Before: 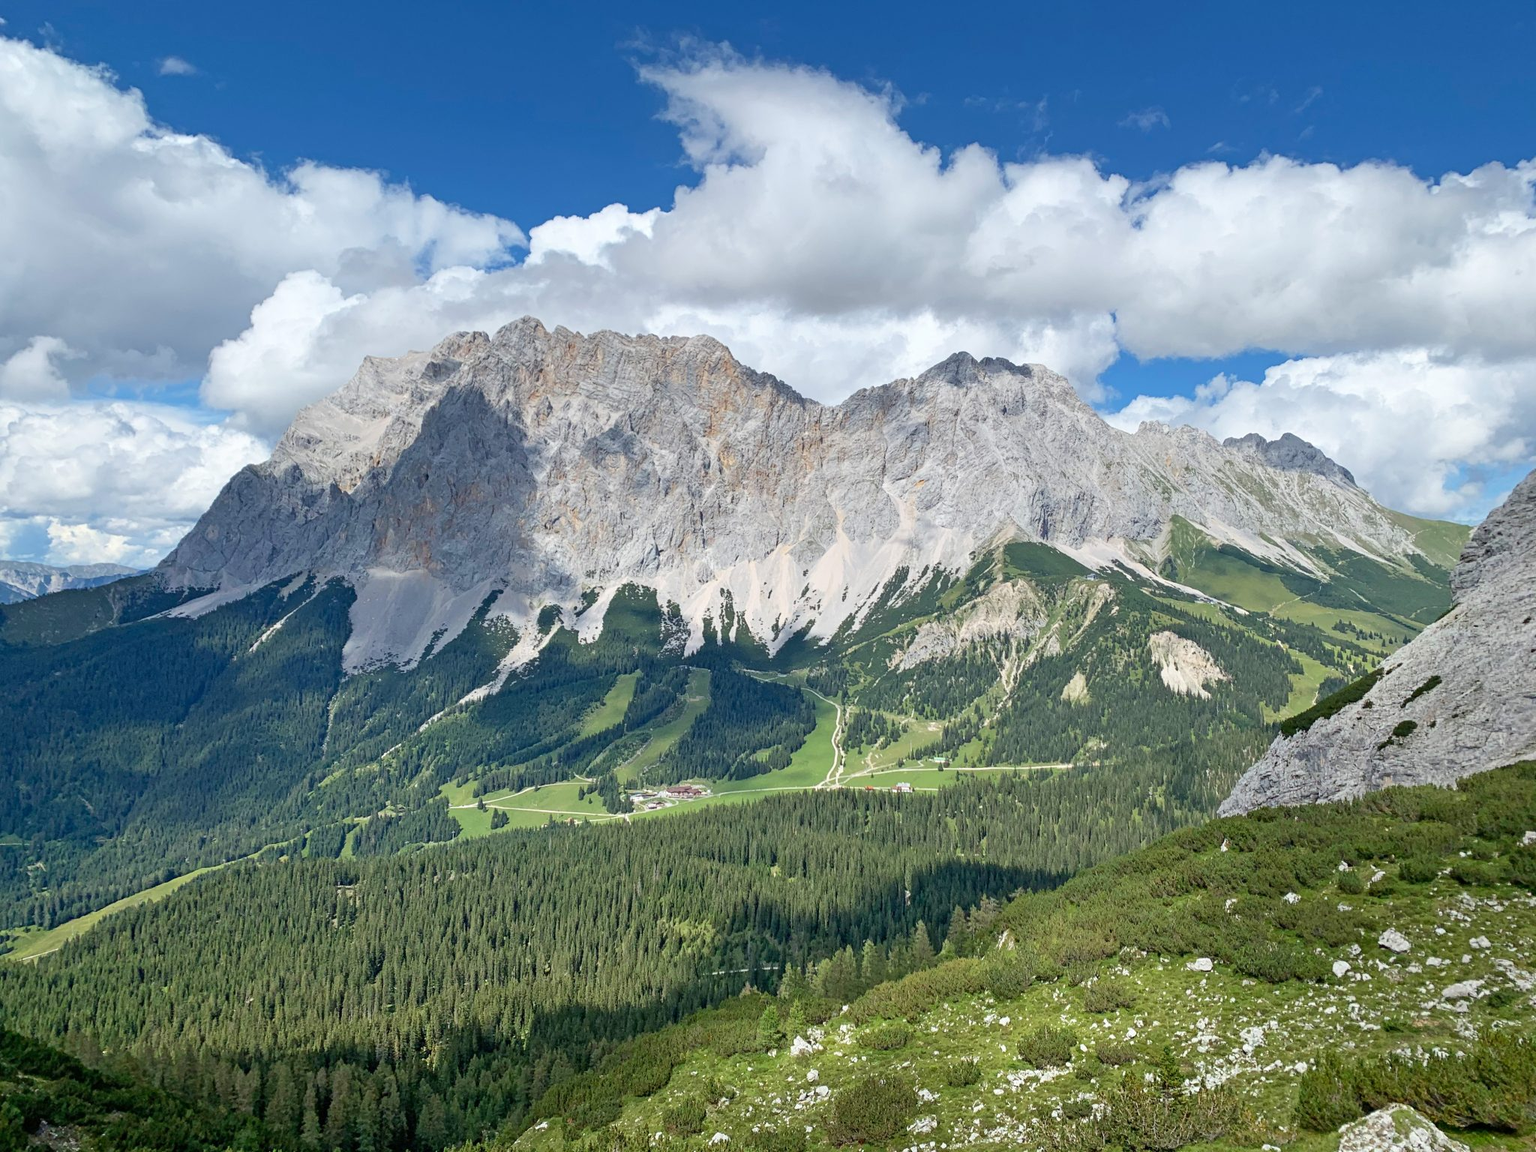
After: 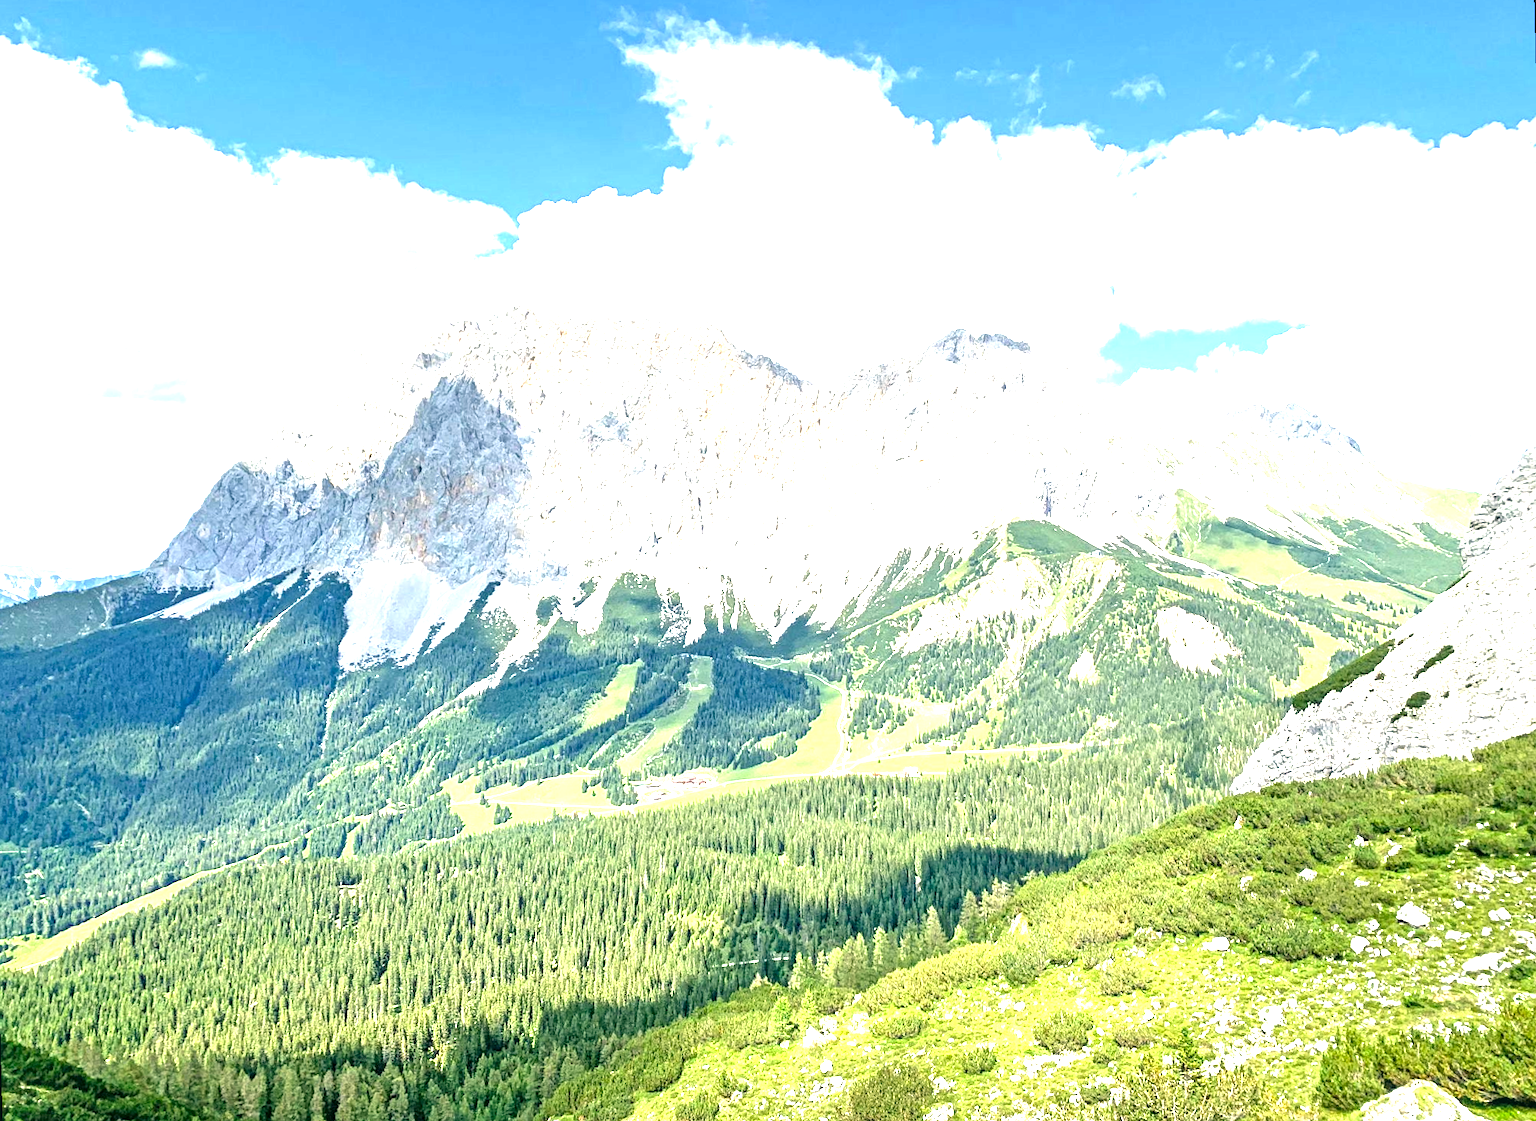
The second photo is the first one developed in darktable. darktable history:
color correction: highlights a* -0.482, highlights b* 9.48, shadows a* -9.48, shadows b* 0.803
local contrast: on, module defaults
exposure: exposure 2.003 EV, compensate highlight preservation false
rotate and perspective: rotation -1.42°, crop left 0.016, crop right 0.984, crop top 0.035, crop bottom 0.965
levels: levels [0.031, 0.5, 0.969]
